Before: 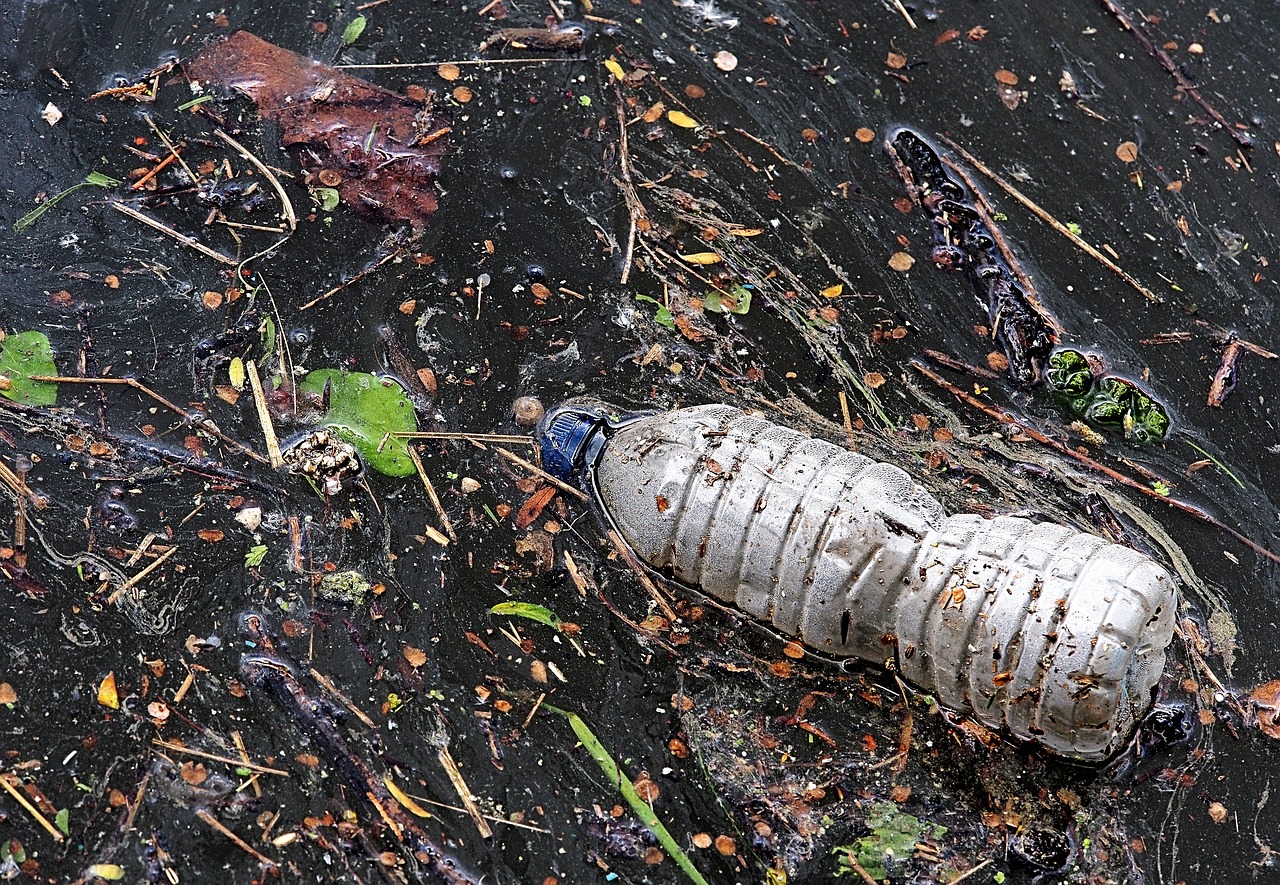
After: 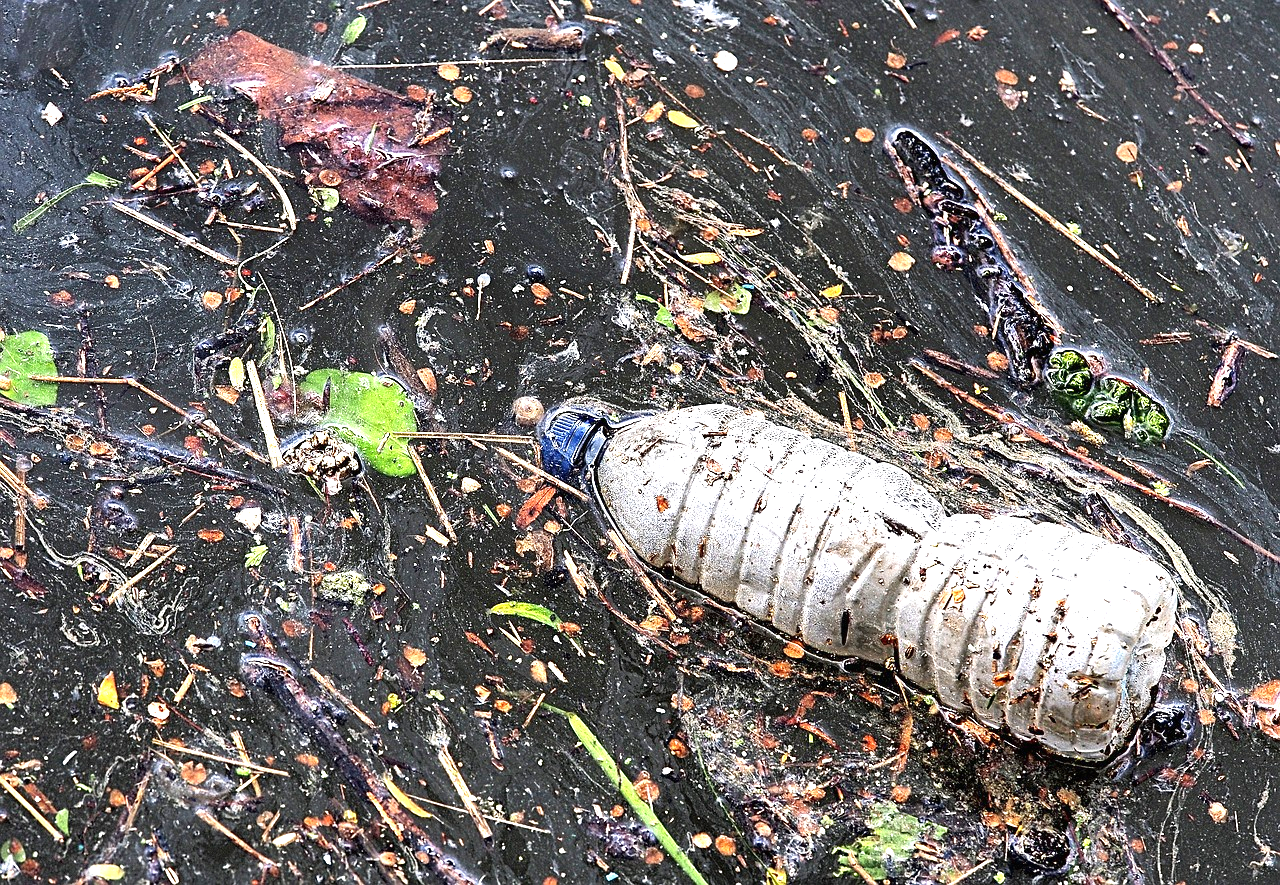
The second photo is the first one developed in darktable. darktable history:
exposure: black level correction 0, exposure 1.295 EV, compensate highlight preservation false
